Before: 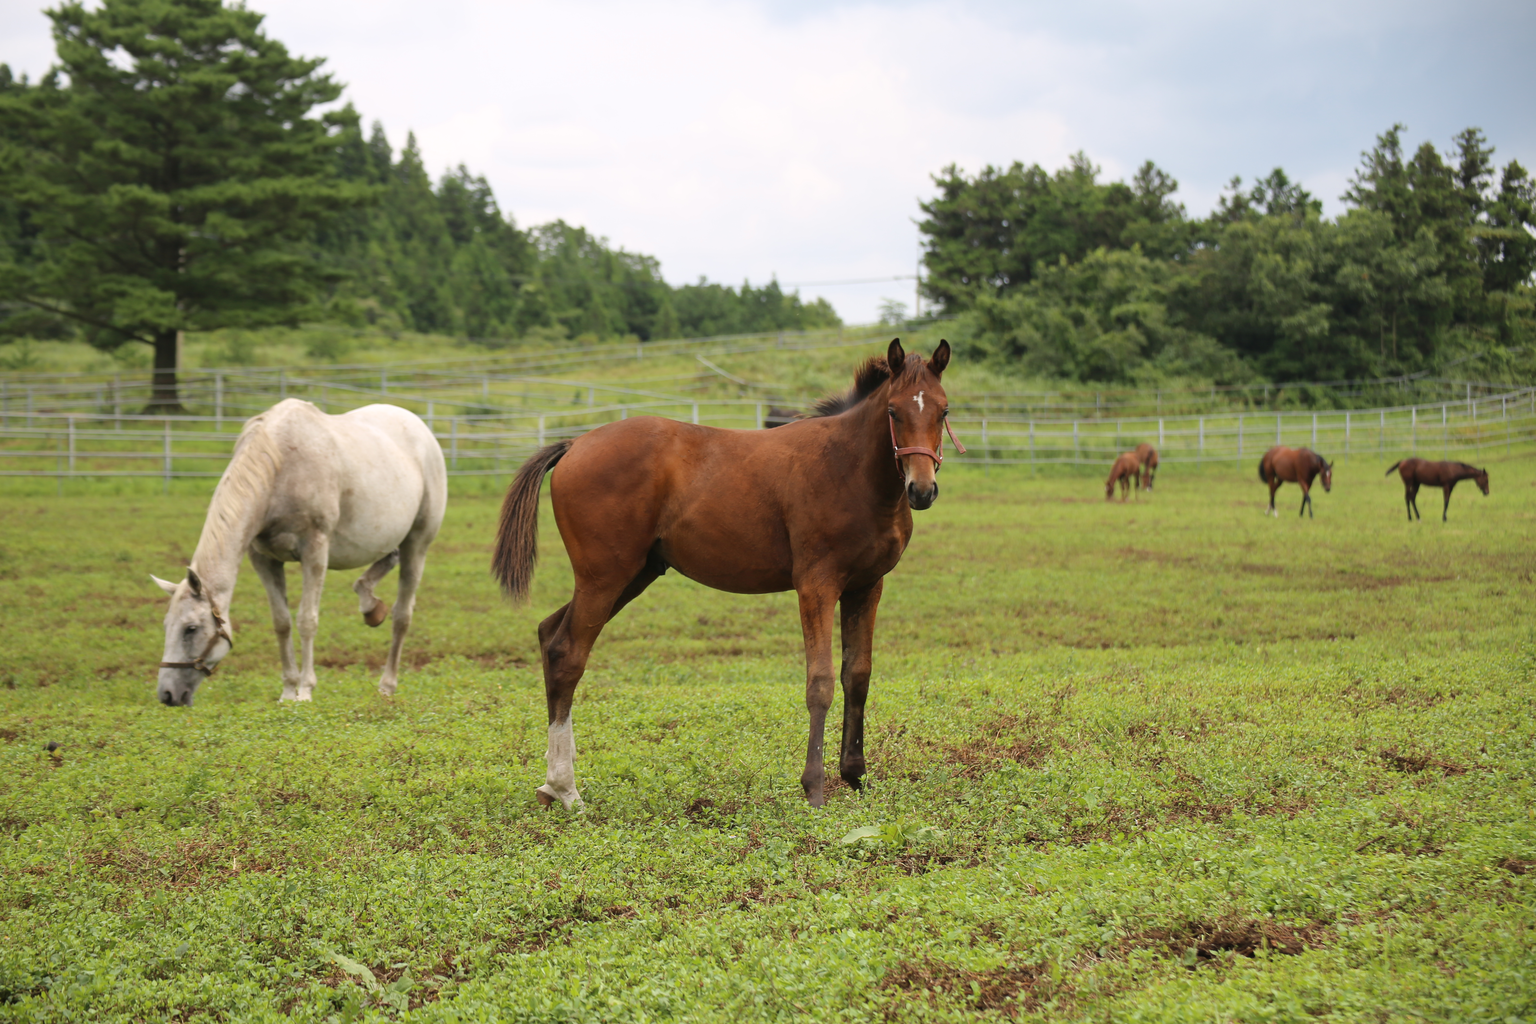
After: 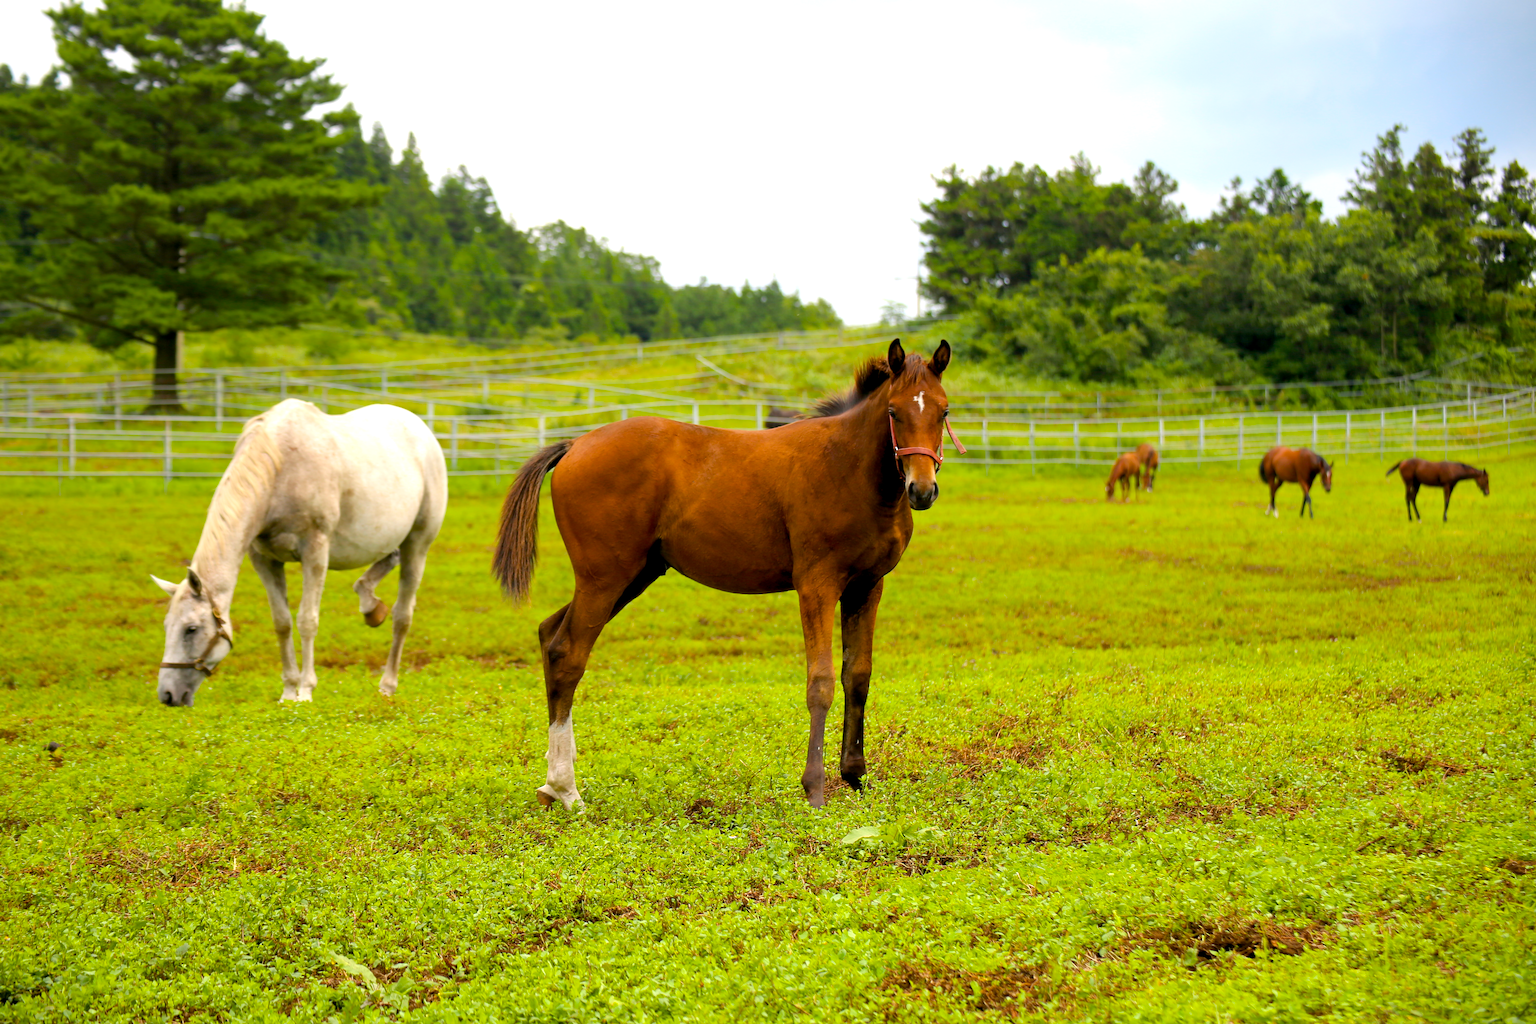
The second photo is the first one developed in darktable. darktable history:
exposure: black level correction 0, exposure 0.5 EV, compensate highlight preservation false
color balance rgb: global offset › luminance -1.422%, linear chroma grading › global chroma 19.646%, perceptual saturation grading › global saturation 24.987%, global vibrance 9.54%
